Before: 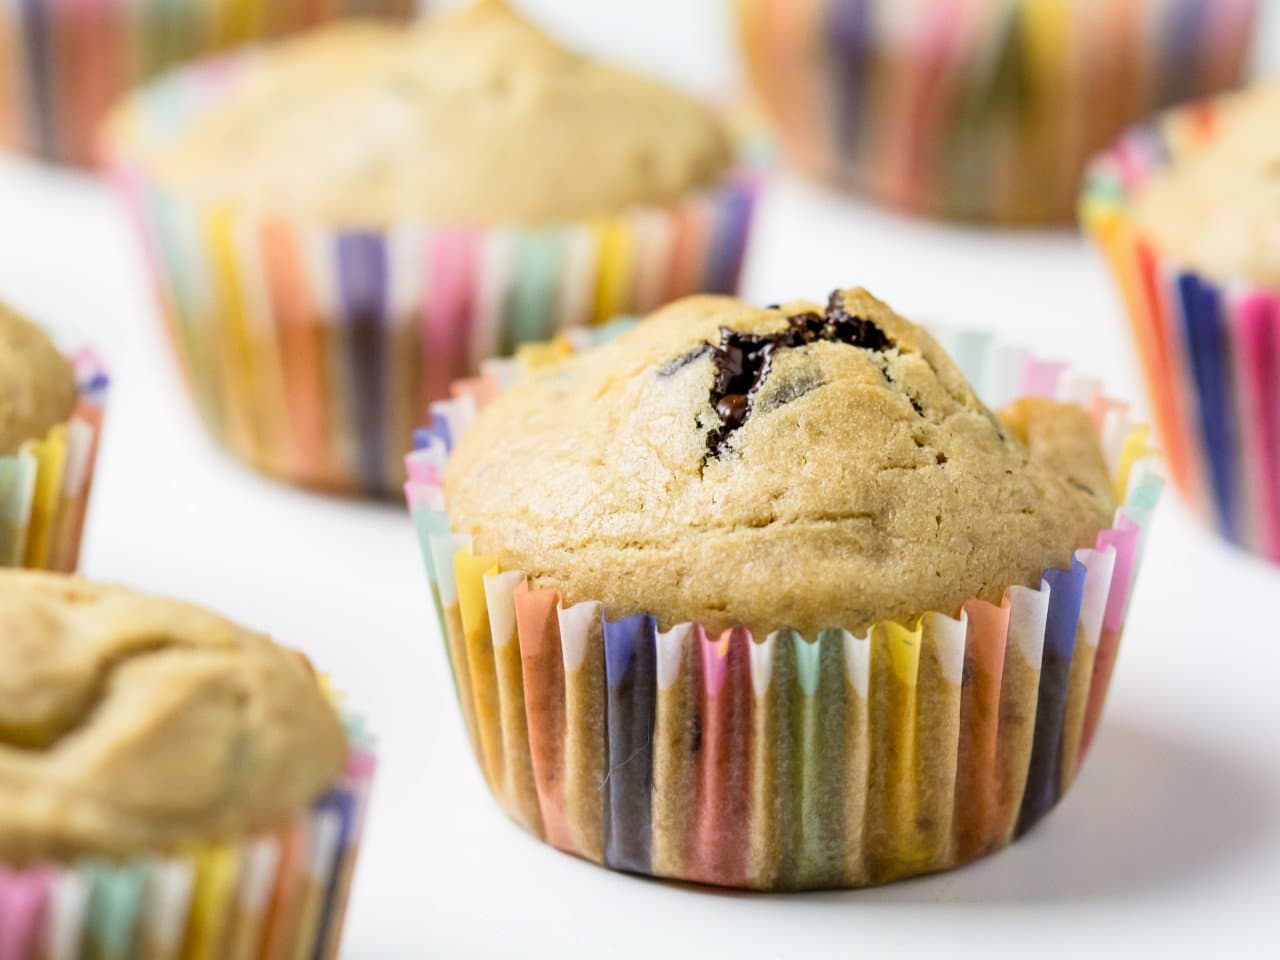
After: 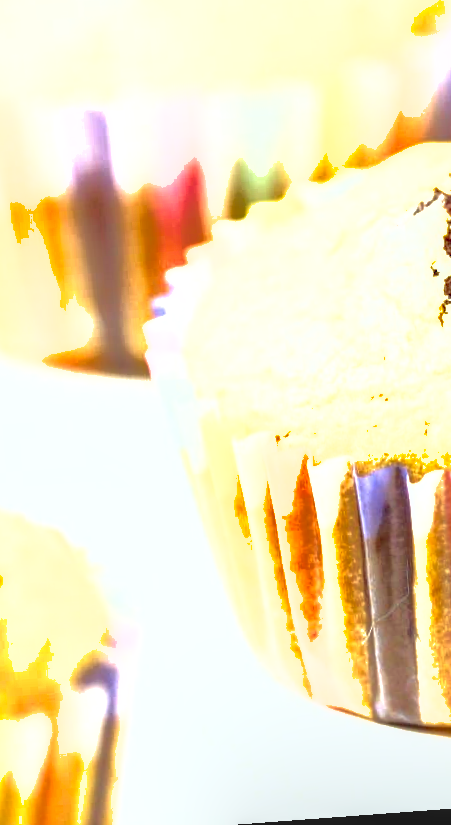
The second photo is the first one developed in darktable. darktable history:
rotate and perspective: rotation -4.25°, automatic cropping off
rgb curve: curves: ch2 [(0, 0) (0.567, 0.512) (1, 1)], mode RGB, independent channels
white balance: red 1.029, blue 0.92
exposure: black level correction 0.001, exposure 1.84 EV, compensate highlight preservation false
crop and rotate: left 21.77%, top 18.528%, right 44.676%, bottom 2.997%
rgb levels: mode RGB, independent channels, levels [[0, 0.474, 1], [0, 0.5, 1], [0, 0.5, 1]]
shadows and highlights: on, module defaults
local contrast: on, module defaults
